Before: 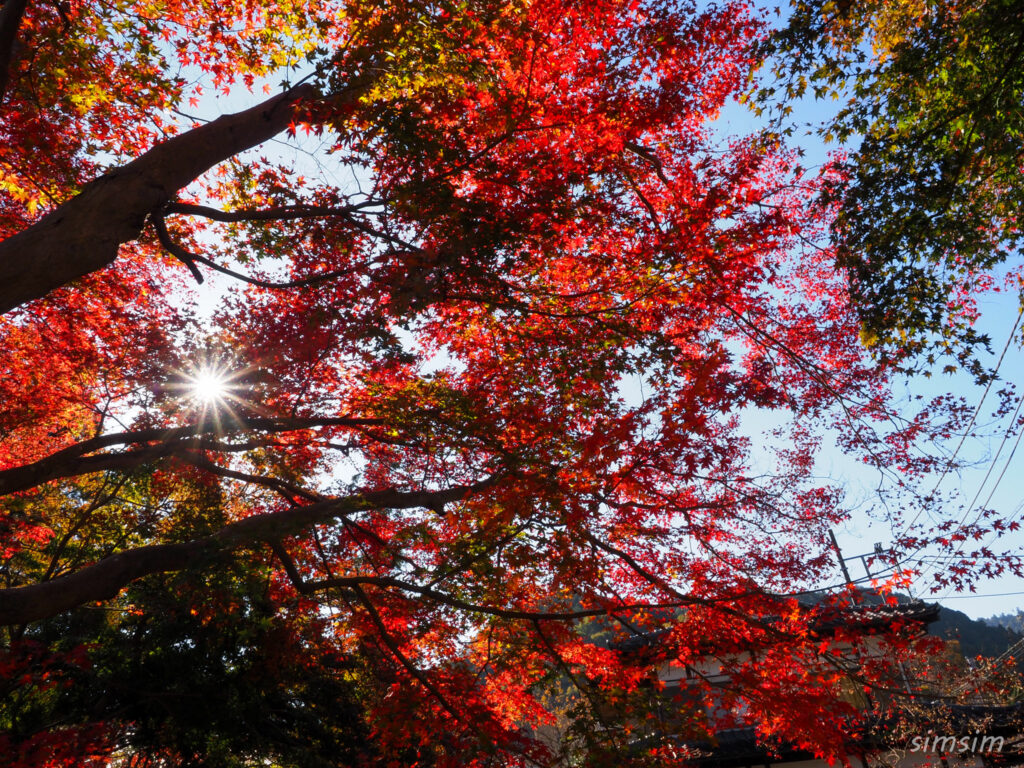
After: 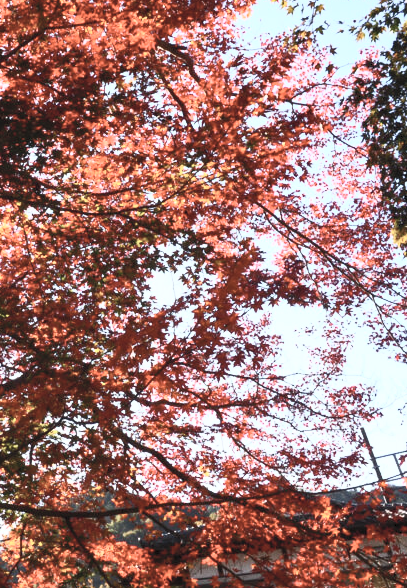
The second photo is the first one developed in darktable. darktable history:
levels: levels [0, 0.478, 1]
haze removal: compatibility mode true, adaptive false
contrast brightness saturation: contrast 0.57, brightness 0.57, saturation -0.34
crop: left 45.721%, top 13.393%, right 14.118%, bottom 10.01%
